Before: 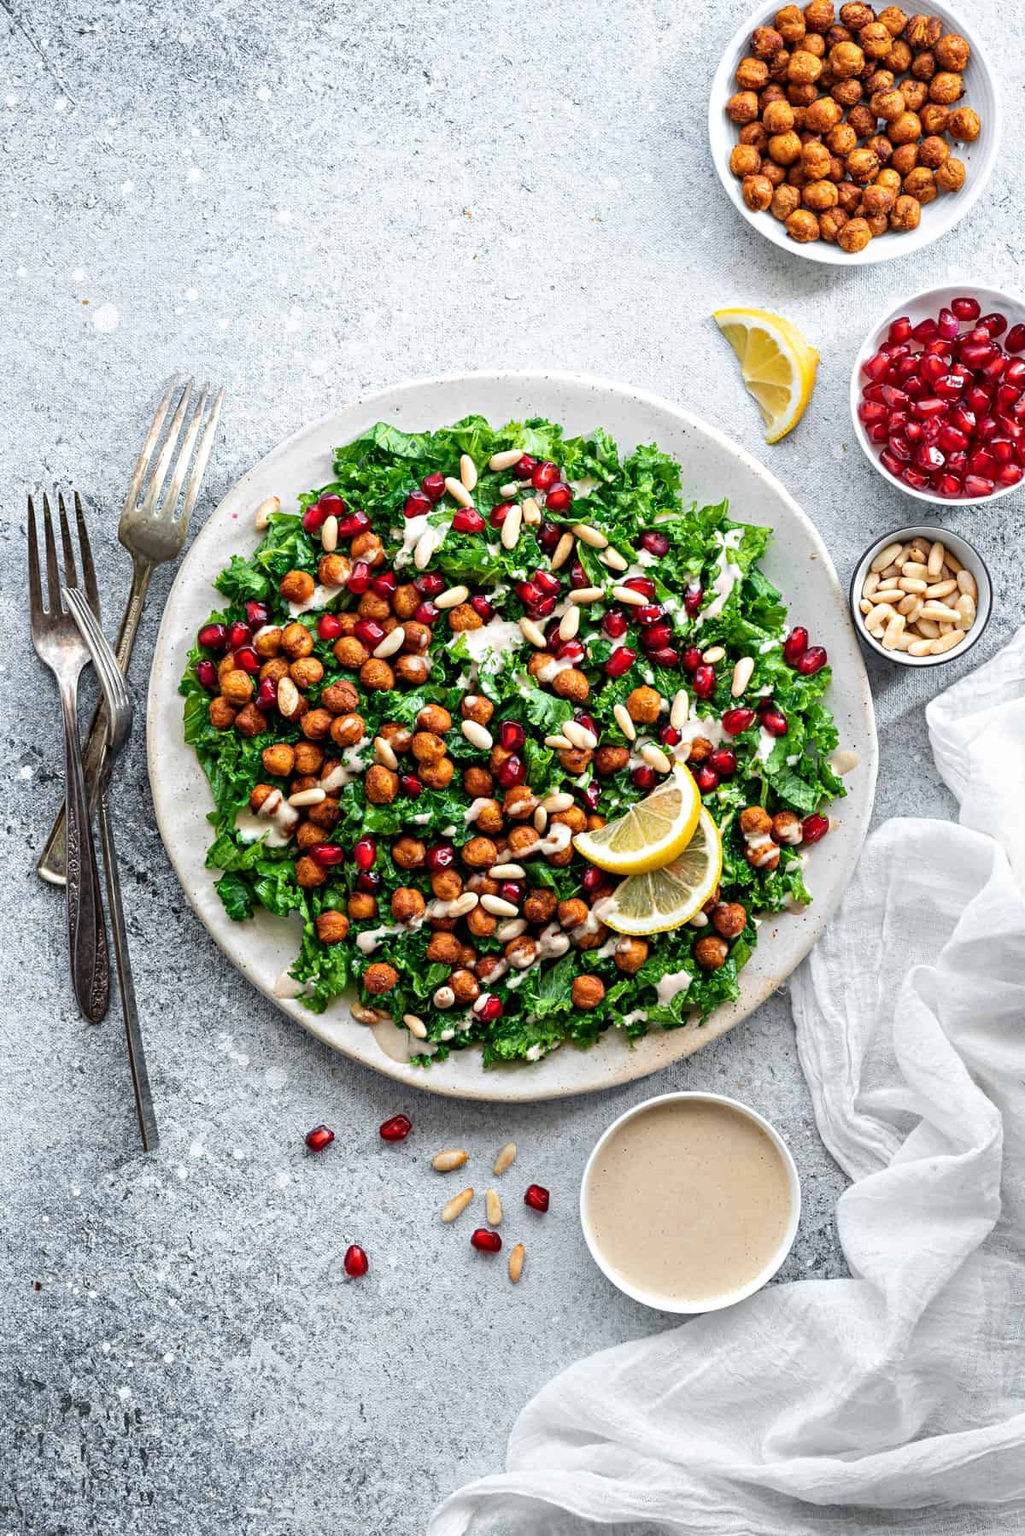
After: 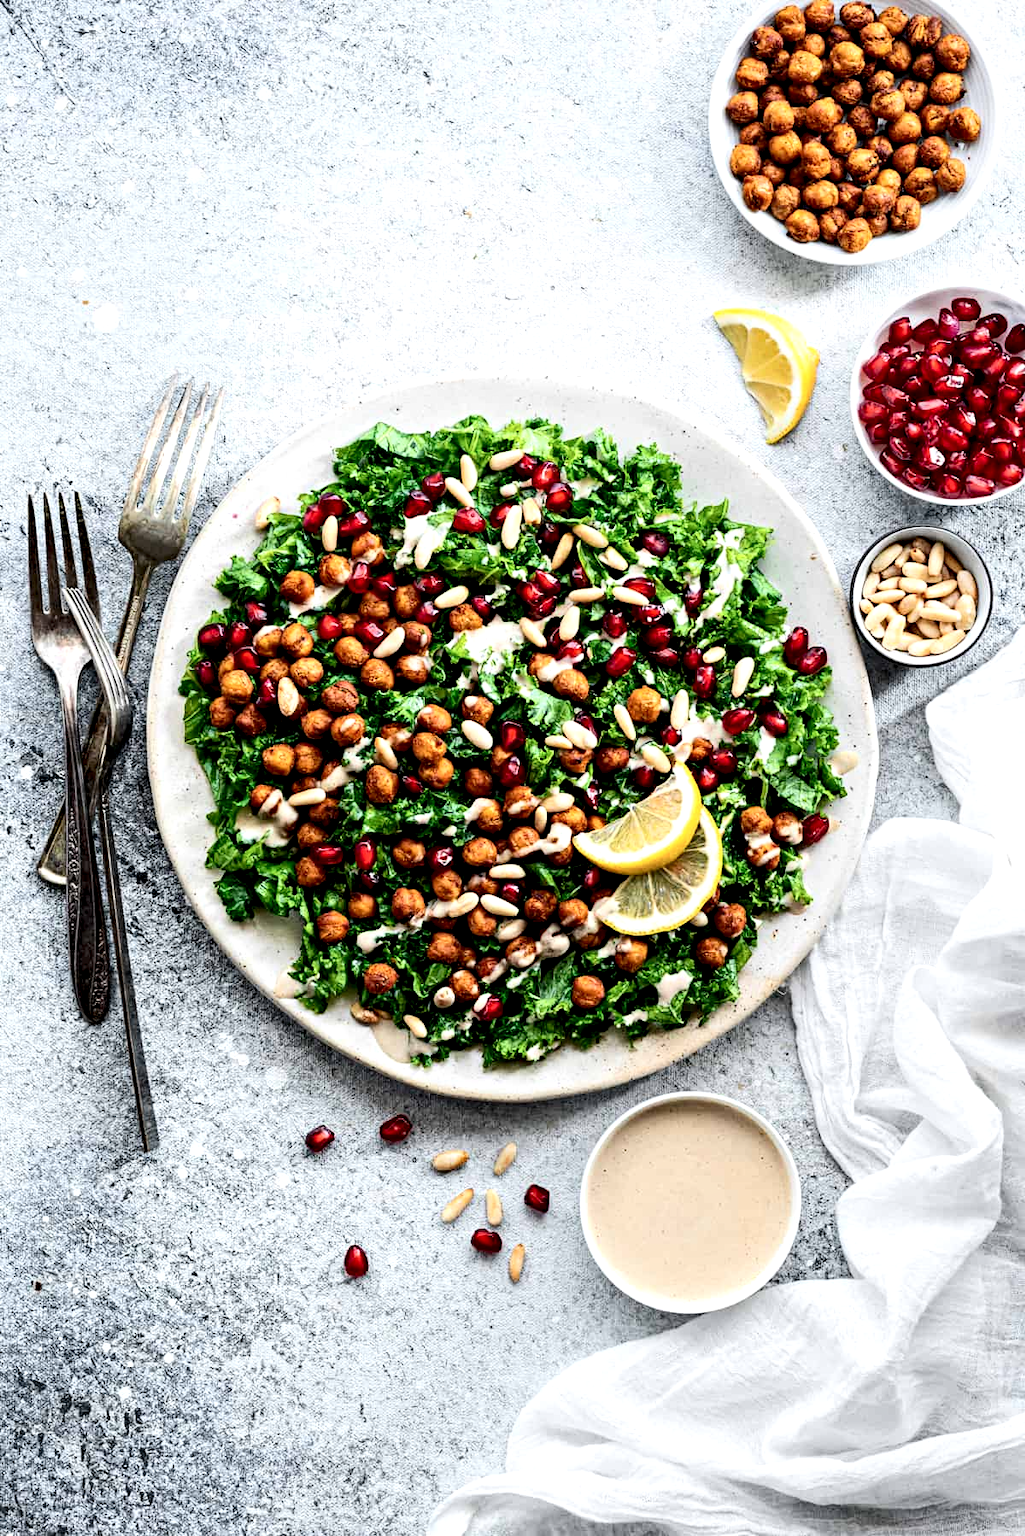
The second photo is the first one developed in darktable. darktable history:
local contrast: highlights 122%, shadows 145%, detail 138%, midtone range 0.255
contrast brightness saturation: contrast 0.243, brightness 0.091
